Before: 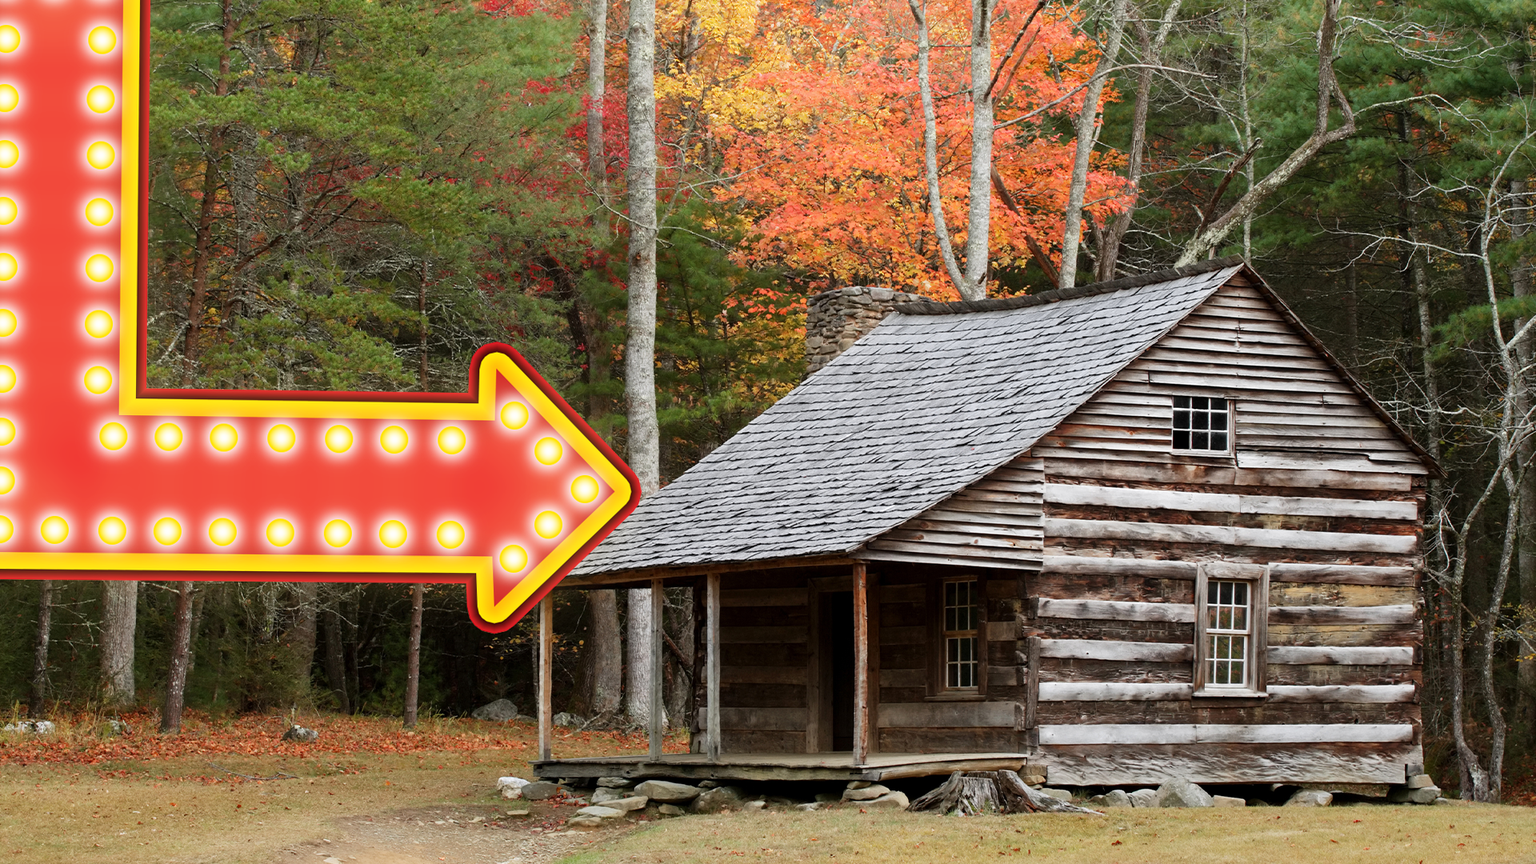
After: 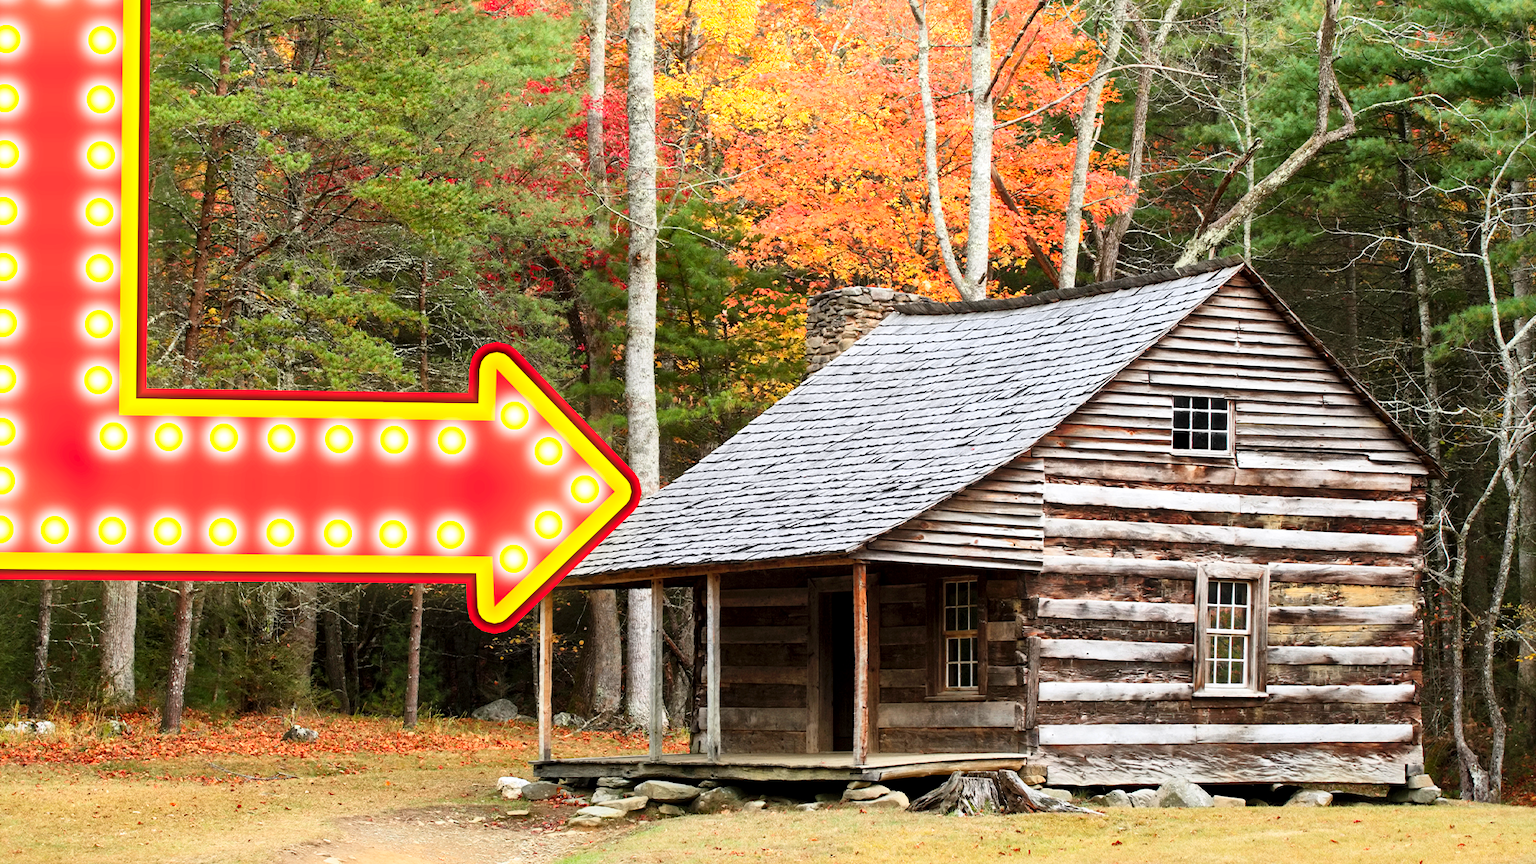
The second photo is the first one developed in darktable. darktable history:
contrast brightness saturation: contrast 0.24, brightness 0.26, saturation 0.39
base curve: curves: ch0 [(0, 0) (0.283, 0.295) (1, 1)], preserve colors none
local contrast: mode bilateral grid, contrast 20, coarseness 50, detail 150%, midtone range 0.2
